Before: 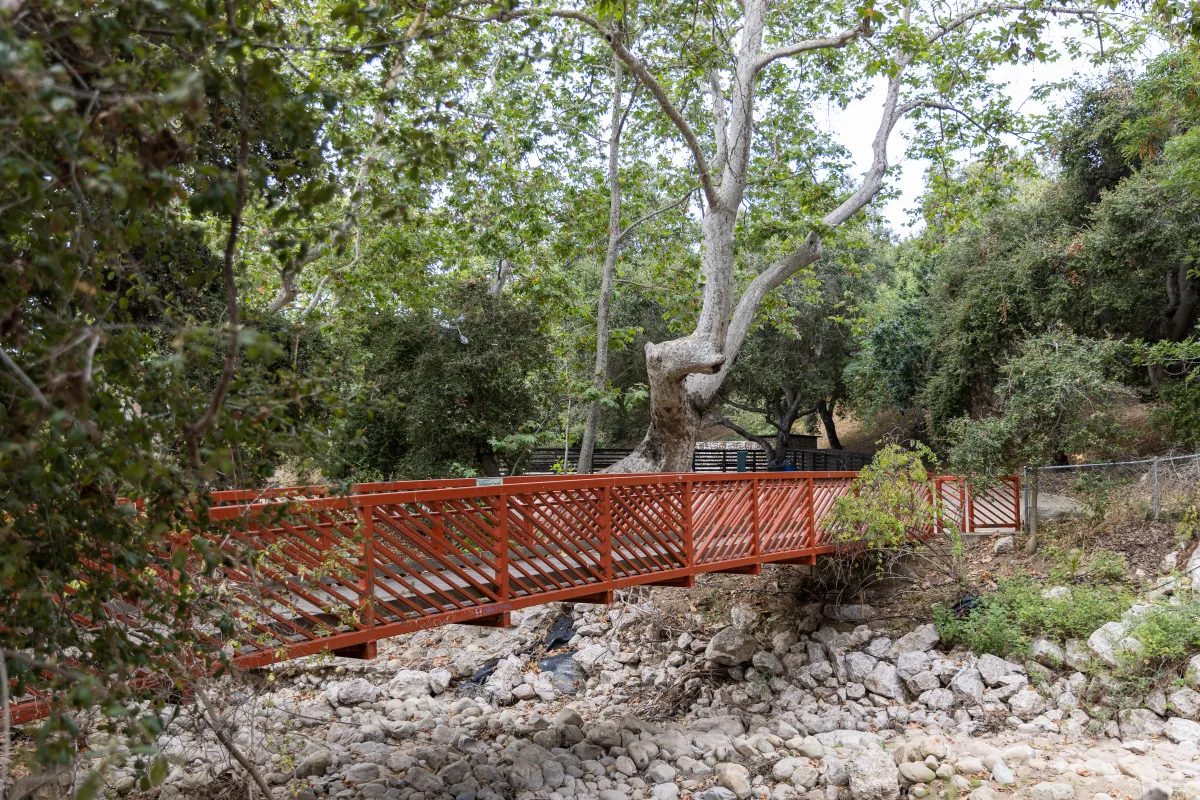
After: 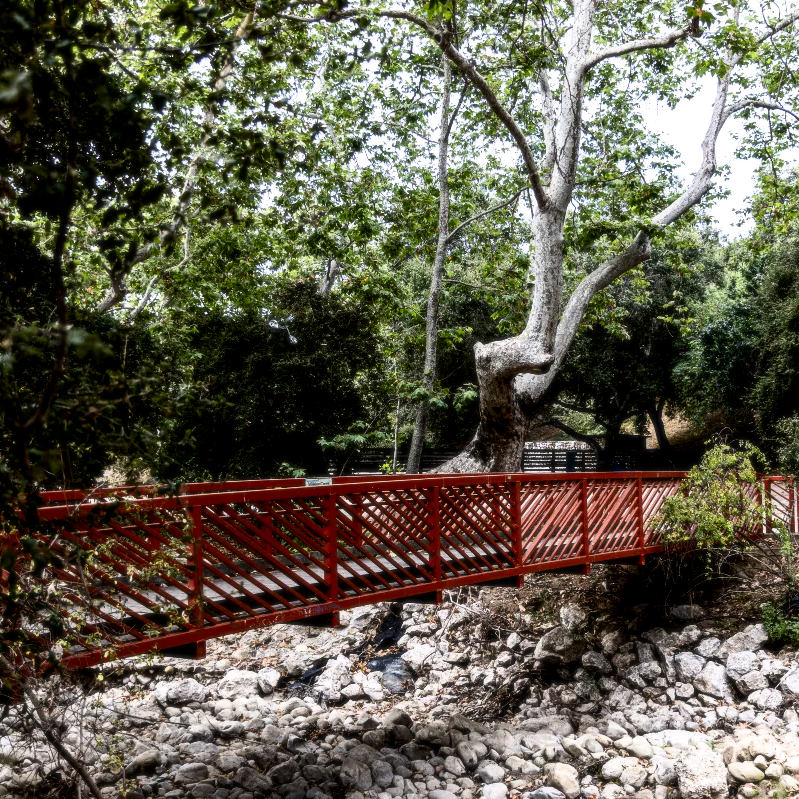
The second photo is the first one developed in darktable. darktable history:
soften: size 10%, saturation 50%, brightness 0.2 EV, mix 10%
contrast brightness saturation: contrast 0.13, brightness -0.24, saturation 0.14
filmic rgb: black relative exposure -3.63 EV, white relative exposure 2.16 EV, hardness 3.62
exposure: black level correction 0.004, exposure 0.014 EV, compensate highlight preservation false
crop and rotate: left 14.292%, right 19.041%
